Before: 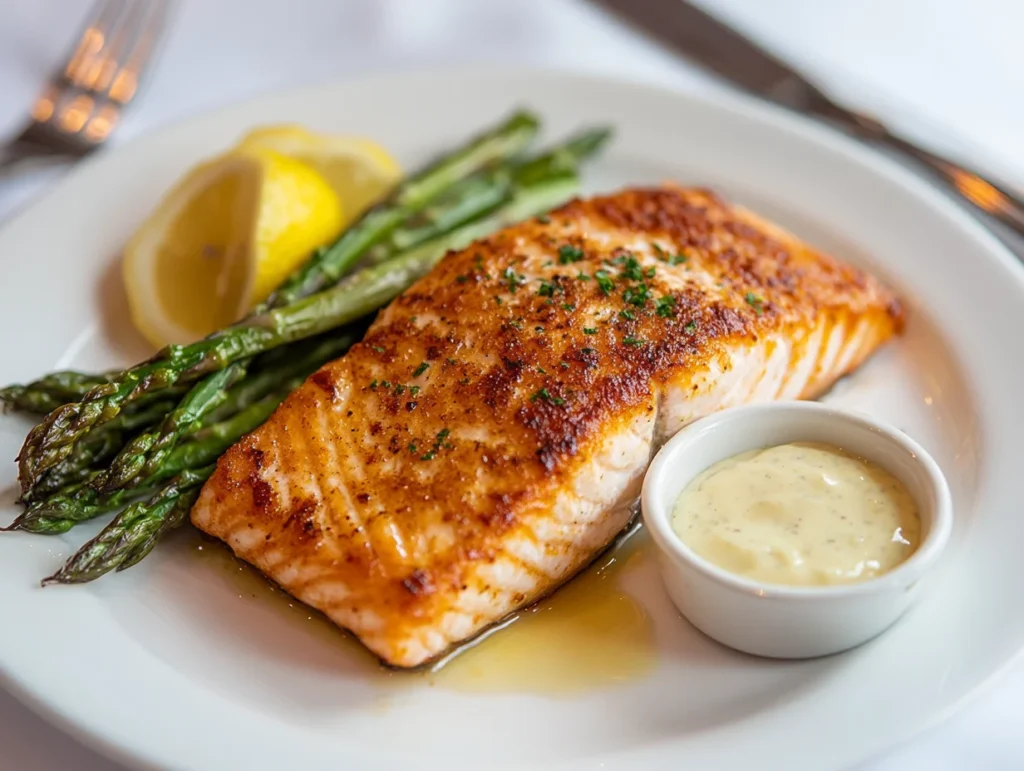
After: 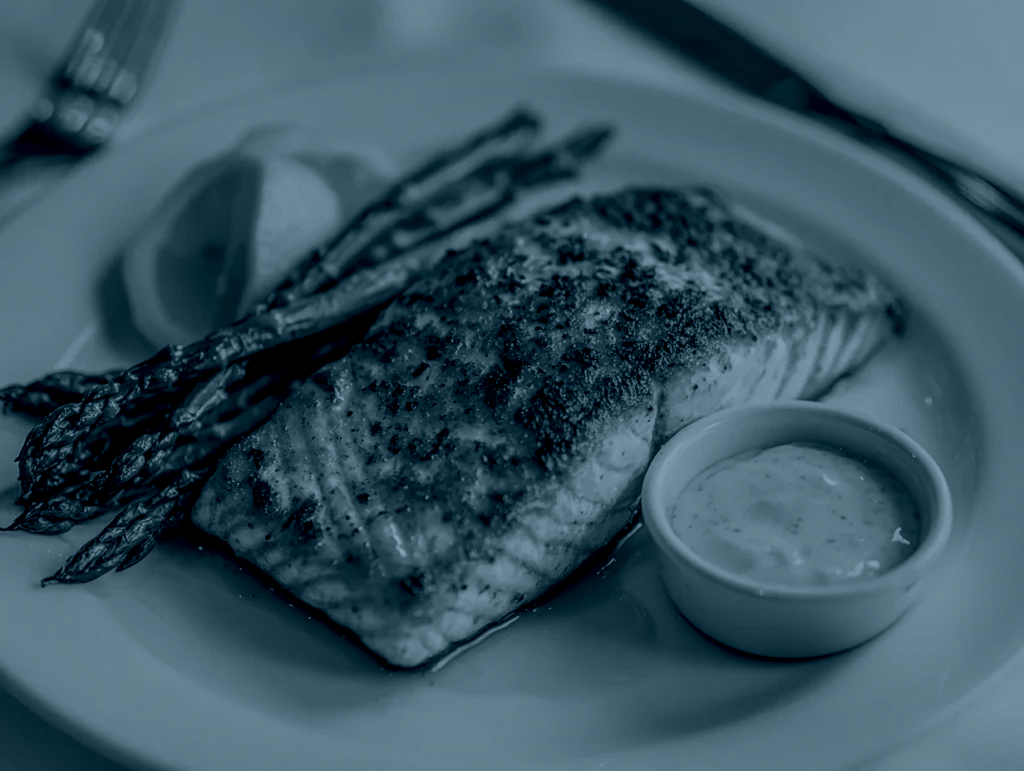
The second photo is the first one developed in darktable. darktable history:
colorize: hue 194.4°, saturation 29%, source mix 61.75%, lightness 3.98%, version 1
local contrast: highlights 19%, detail 186%
